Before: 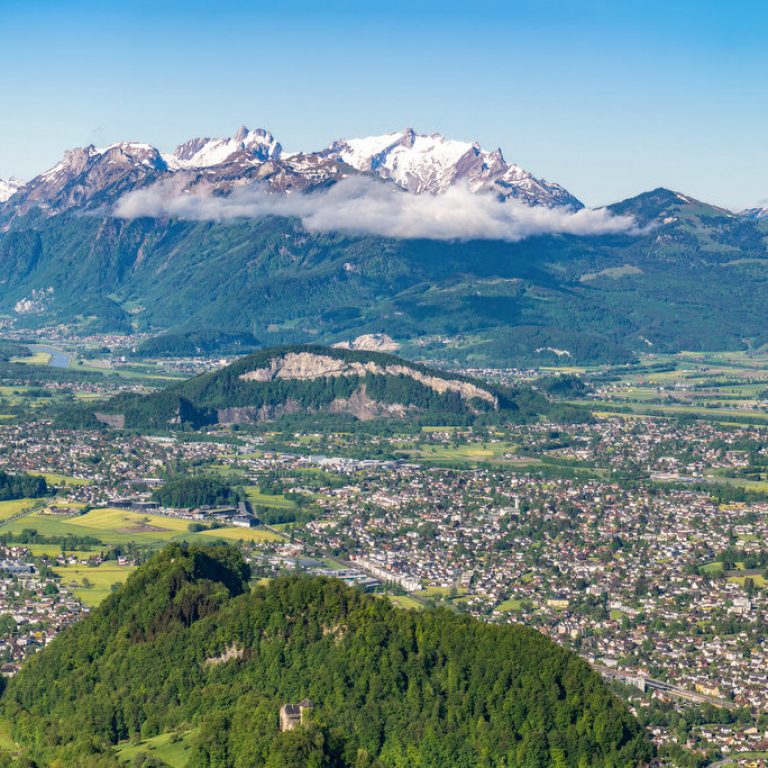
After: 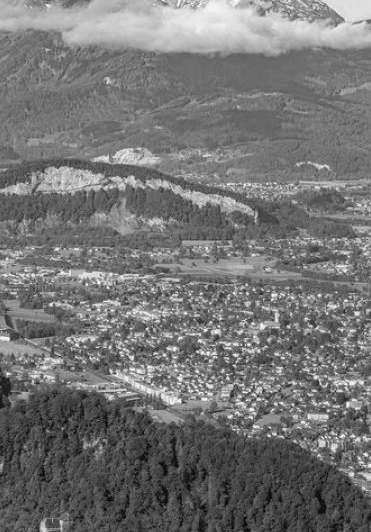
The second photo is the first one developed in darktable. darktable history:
color calibration: output gray [0.25, 0.35, 0.4, 0], illuminant F (fluorescent), F source F9 (Cool White Deluxe 4150 K) – high CRI, x 0.375, y 0.373, temperature 4162.76 K
crop: left 31.35%, top 24.333%, right 20.29%, bottom 6.38%
